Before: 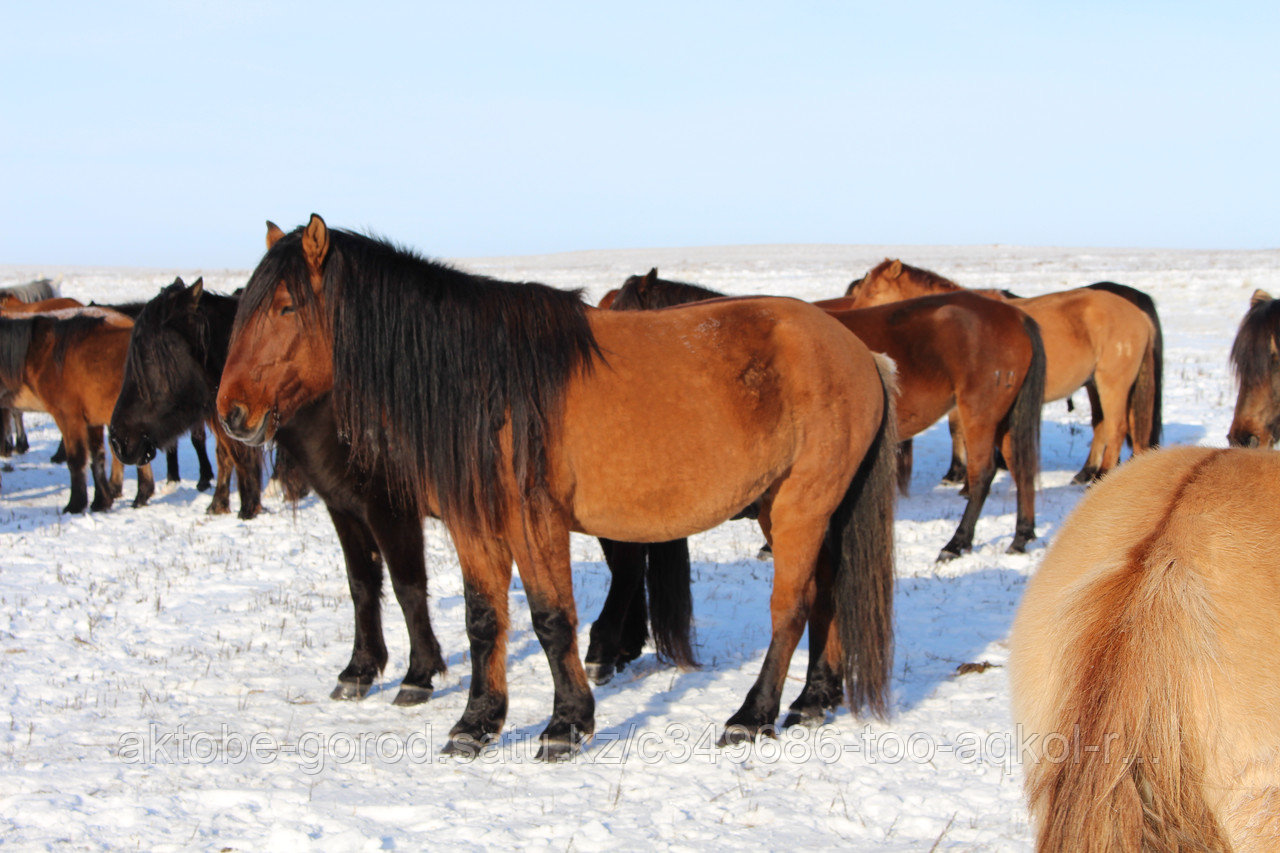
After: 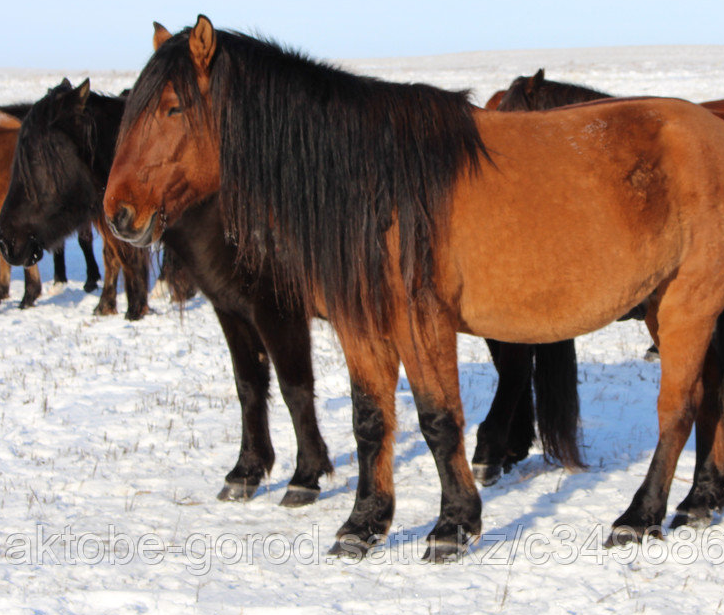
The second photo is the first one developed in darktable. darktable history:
crop: left 8.902%, top 23.42%, right 34.497%, bottom 4.442%
